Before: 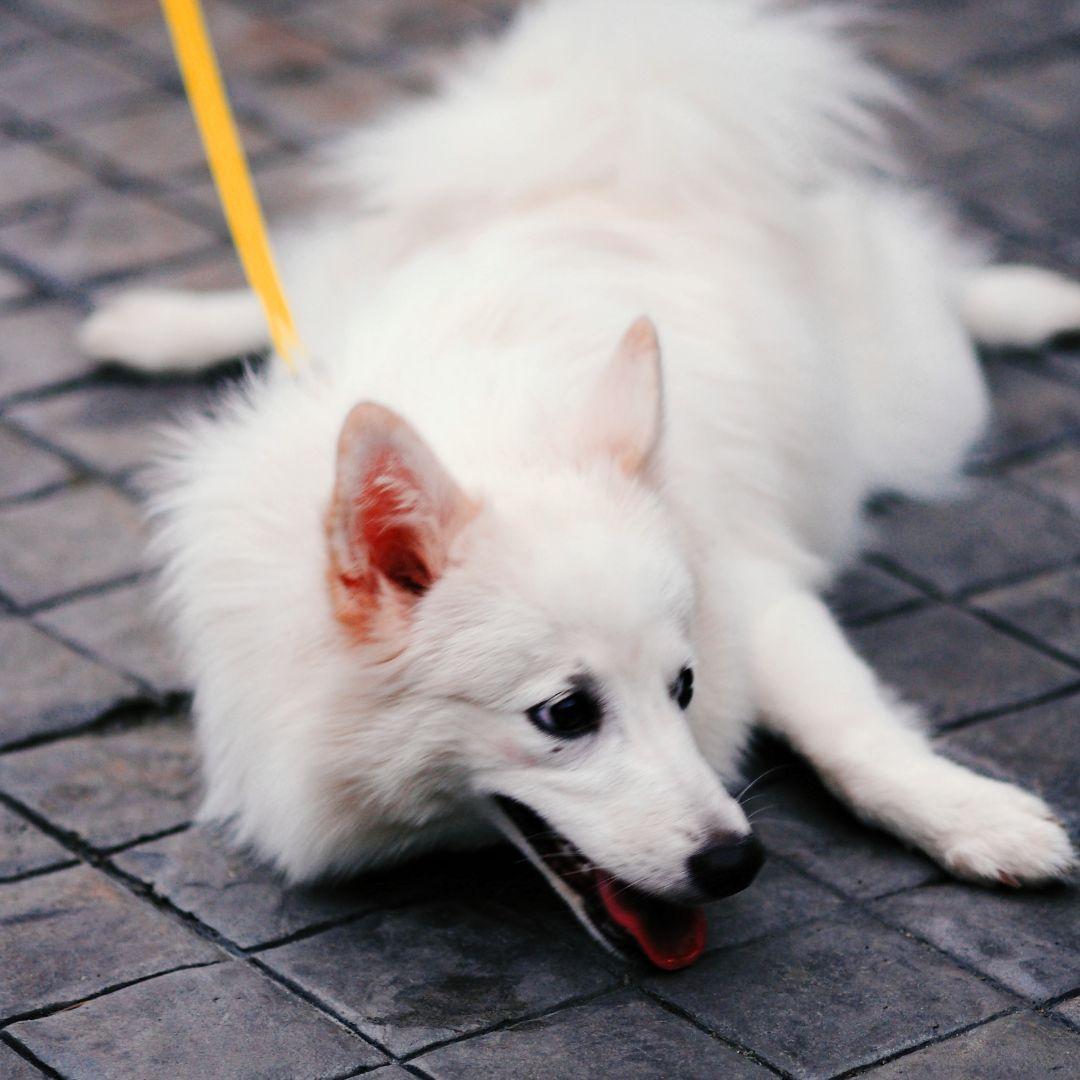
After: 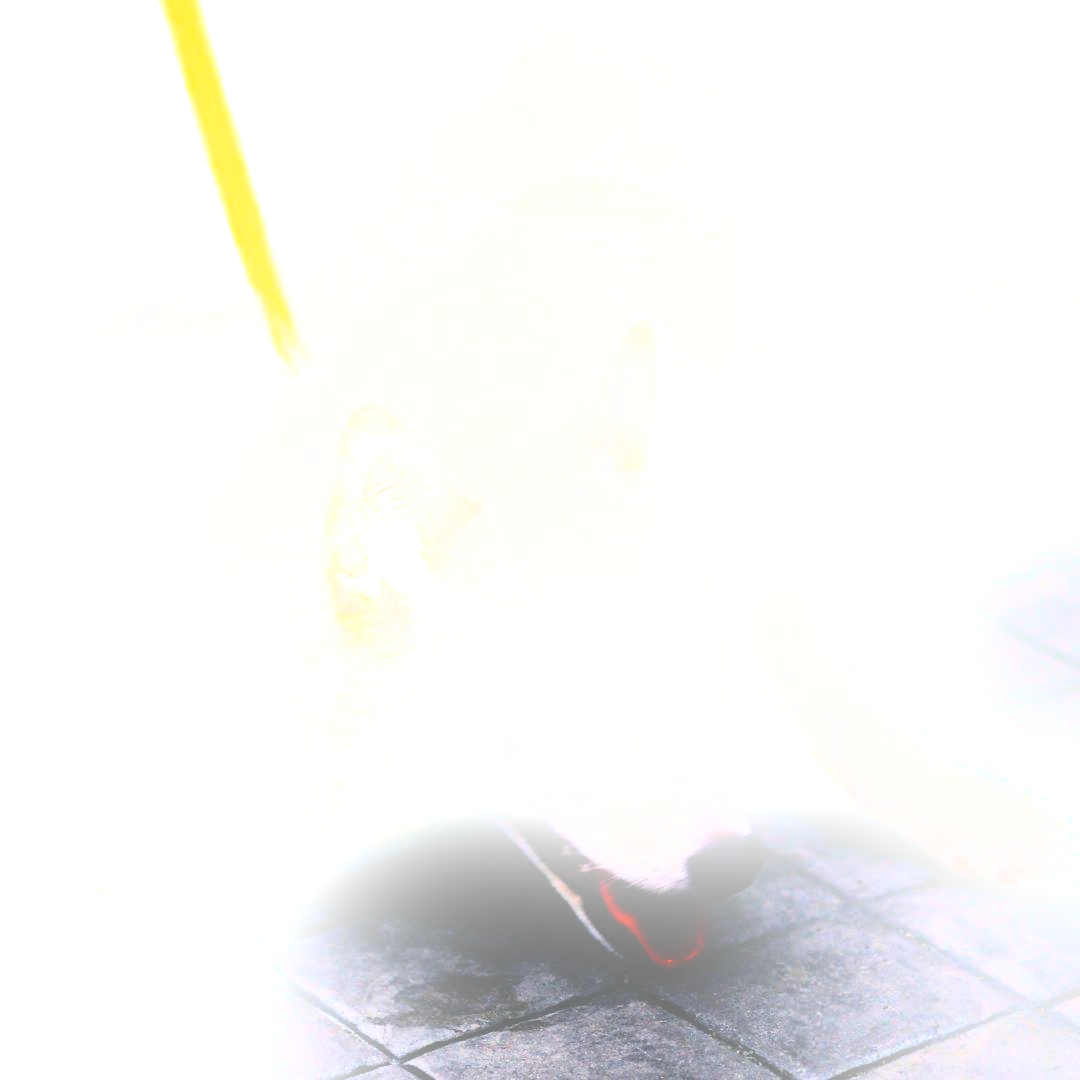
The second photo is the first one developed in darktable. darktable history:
bloom: size 25%, threshold 5%, strength 90%
rgb curve: curves: ch0 [(0, 0) (0.21, 0.15) (0.24, 0.21) (0.5, 0.75) (0.75, 0.96) (0.89, 0.99) (1, 1)]; ch1 [(0, 0.02) (0.21, 0.13) (0.25, 0.2) (0.5, 0.67) (0.75, 0.9) (0.89, 0.97) (1, 1)]; ch2 [(0, 0.02) (0.21, 0.13) (0.25, 0.2) (0.5, 0.67) (0.75, 0.9) (0.89, 0.97) (1, 1)], compensate middle gray true
